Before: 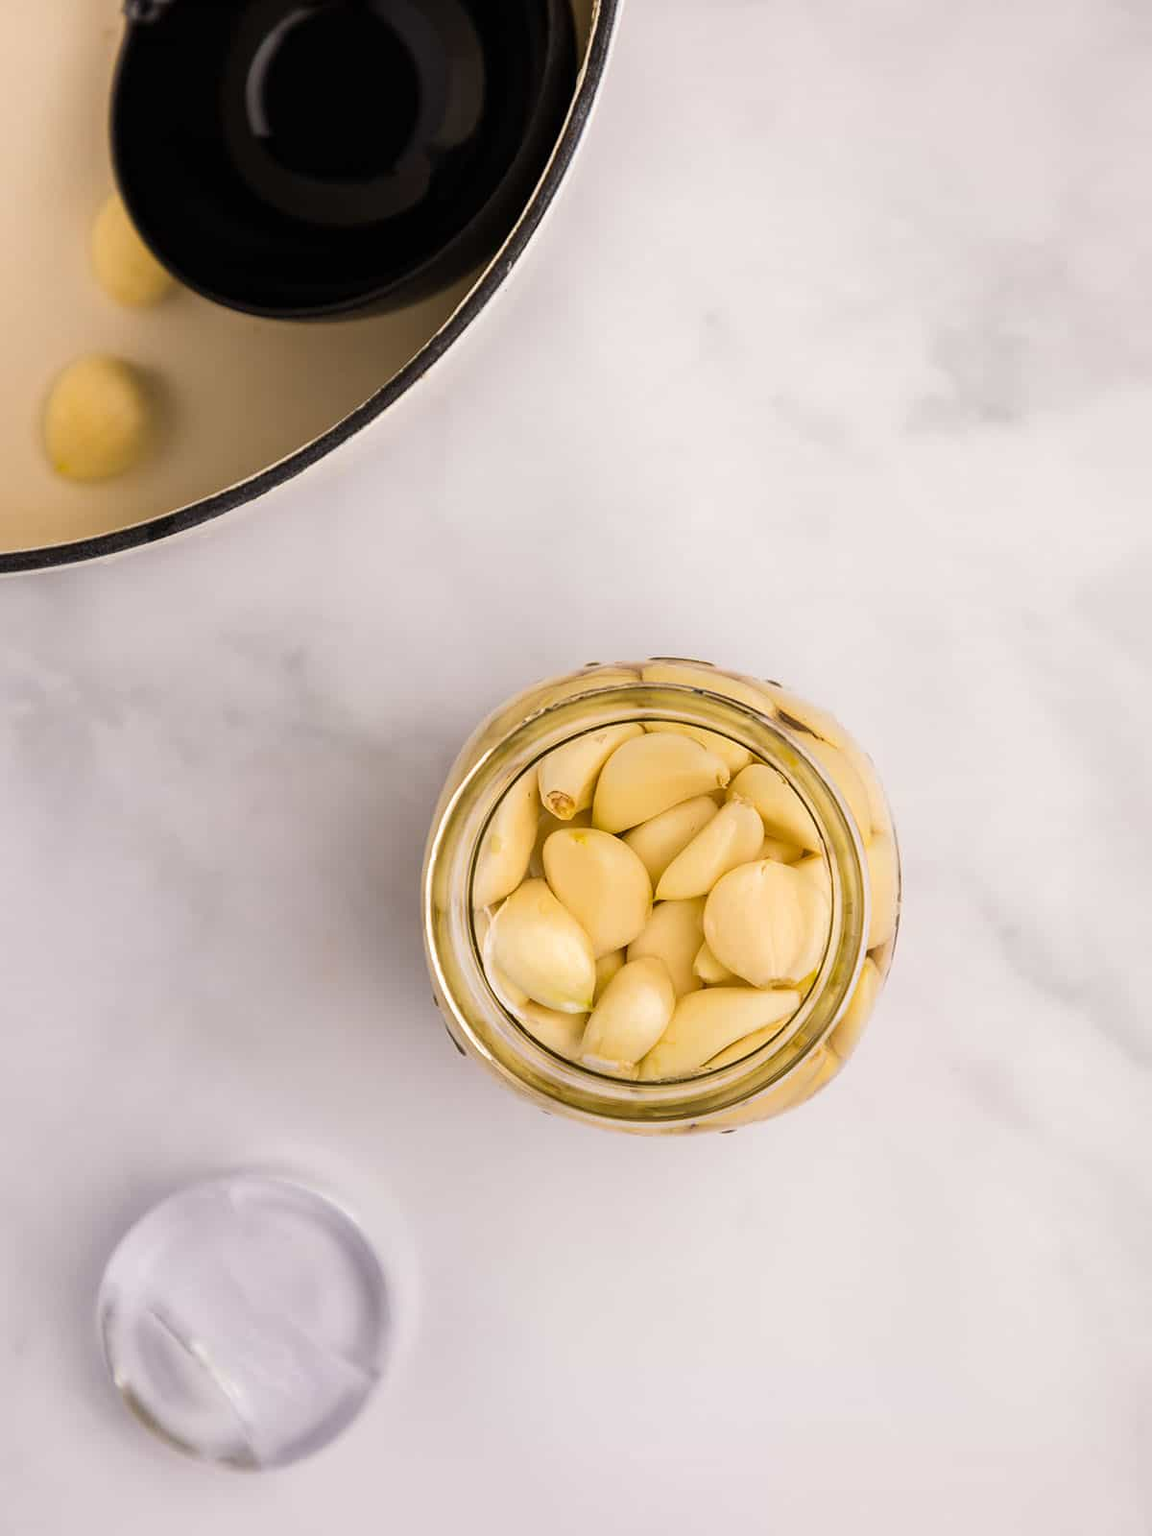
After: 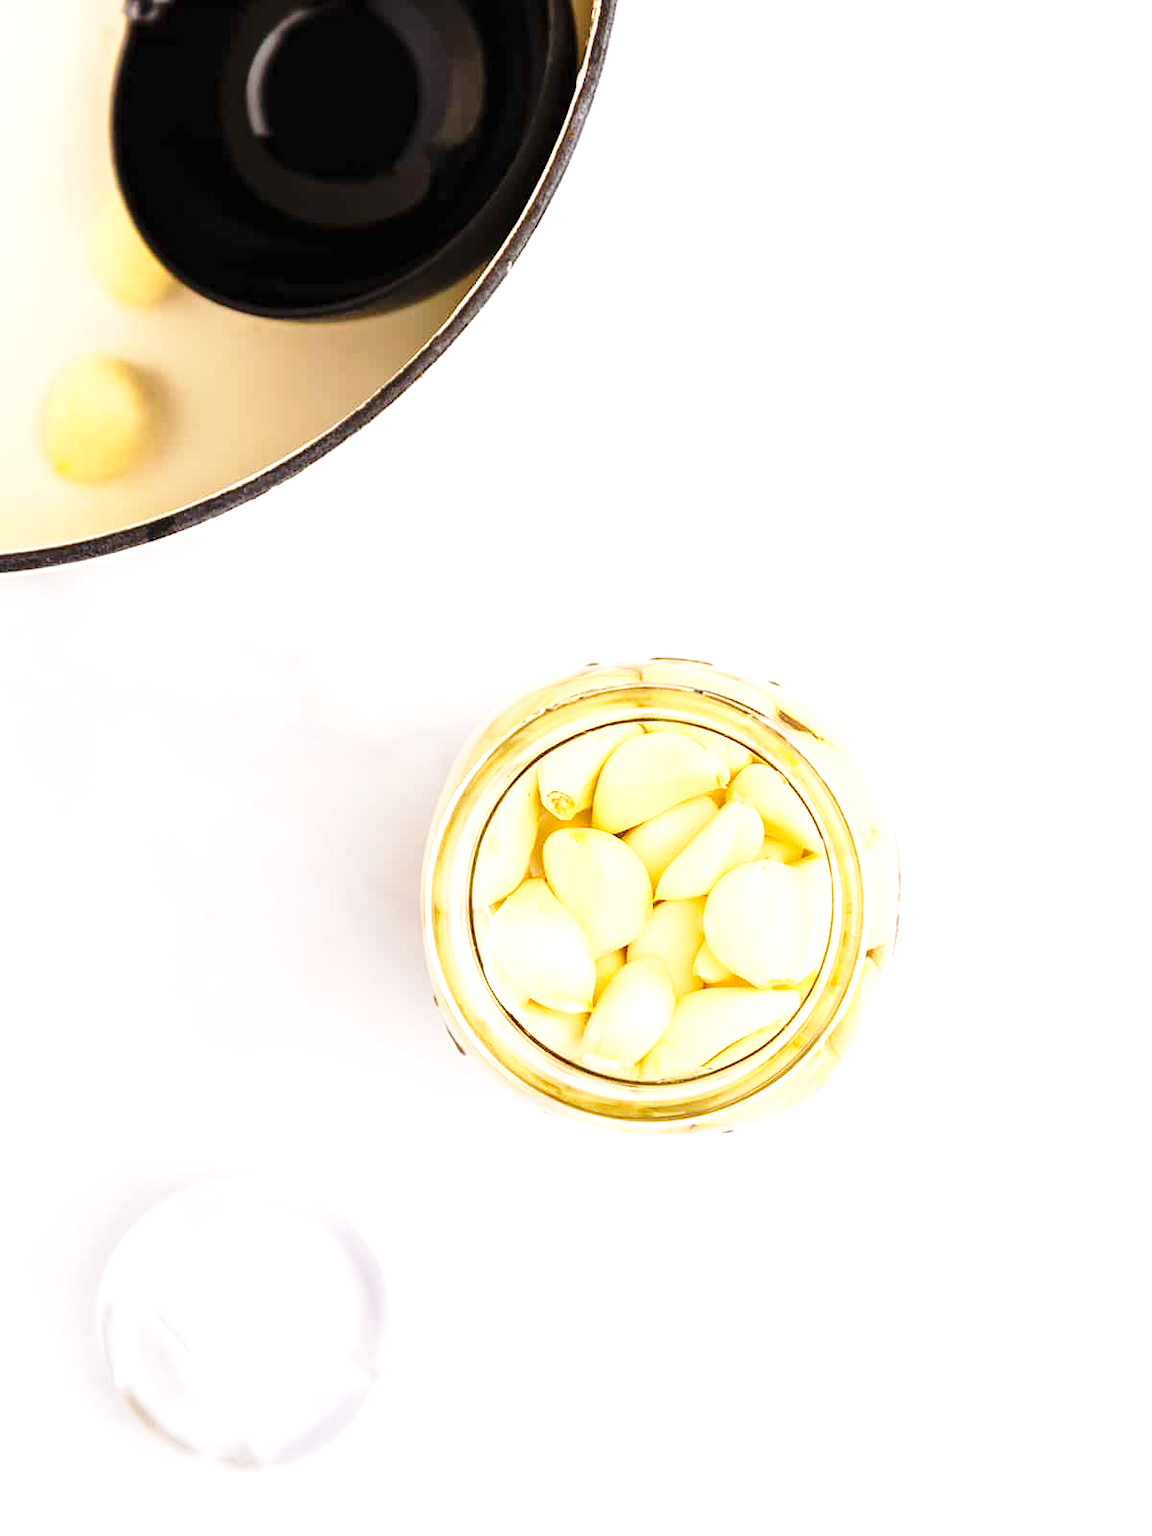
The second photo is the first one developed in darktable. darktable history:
exposure: exposure 0.999 EV, compensate highlight preservation false
base curve: curves: ch0 [(0, 0) (0.028, 0.03) (0.121, 0.232) (0.46, 0.748) (0.859, 0.968) (1, 1)], preserve colors none
